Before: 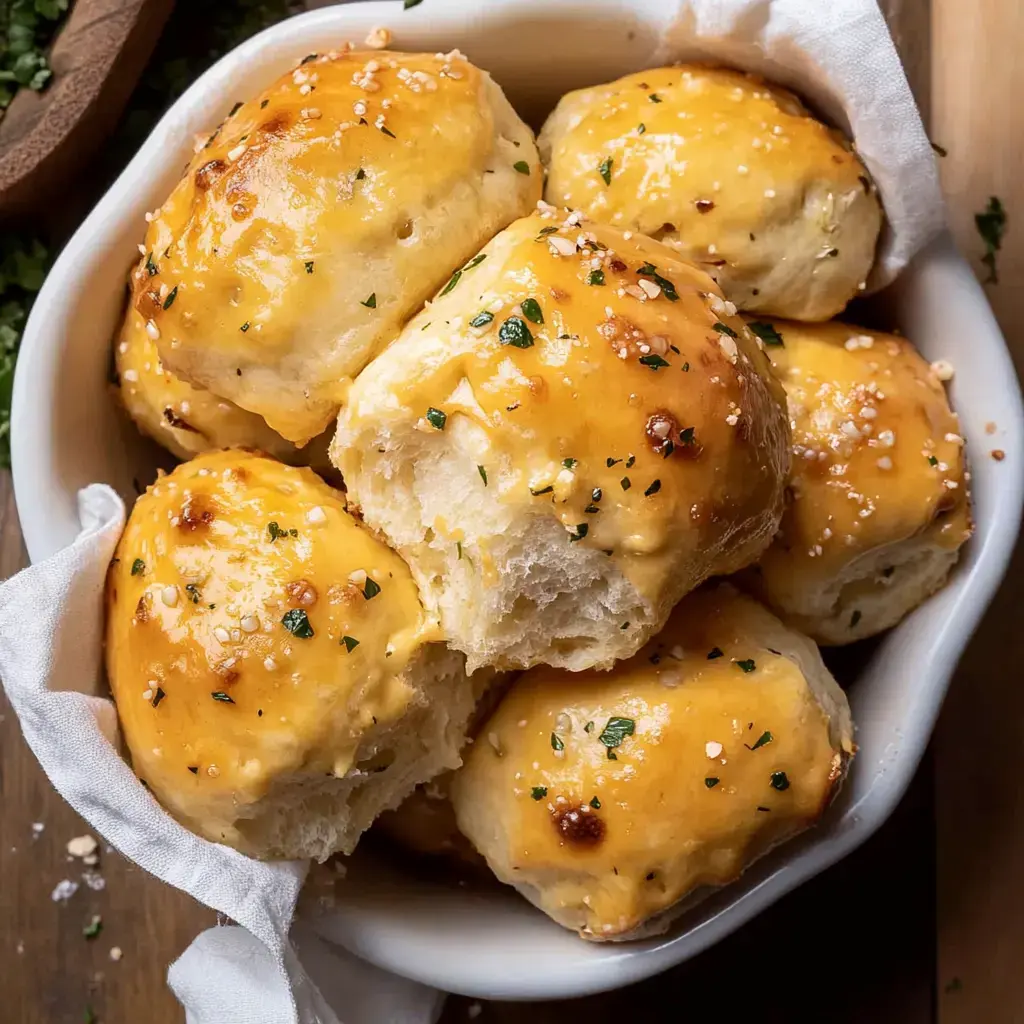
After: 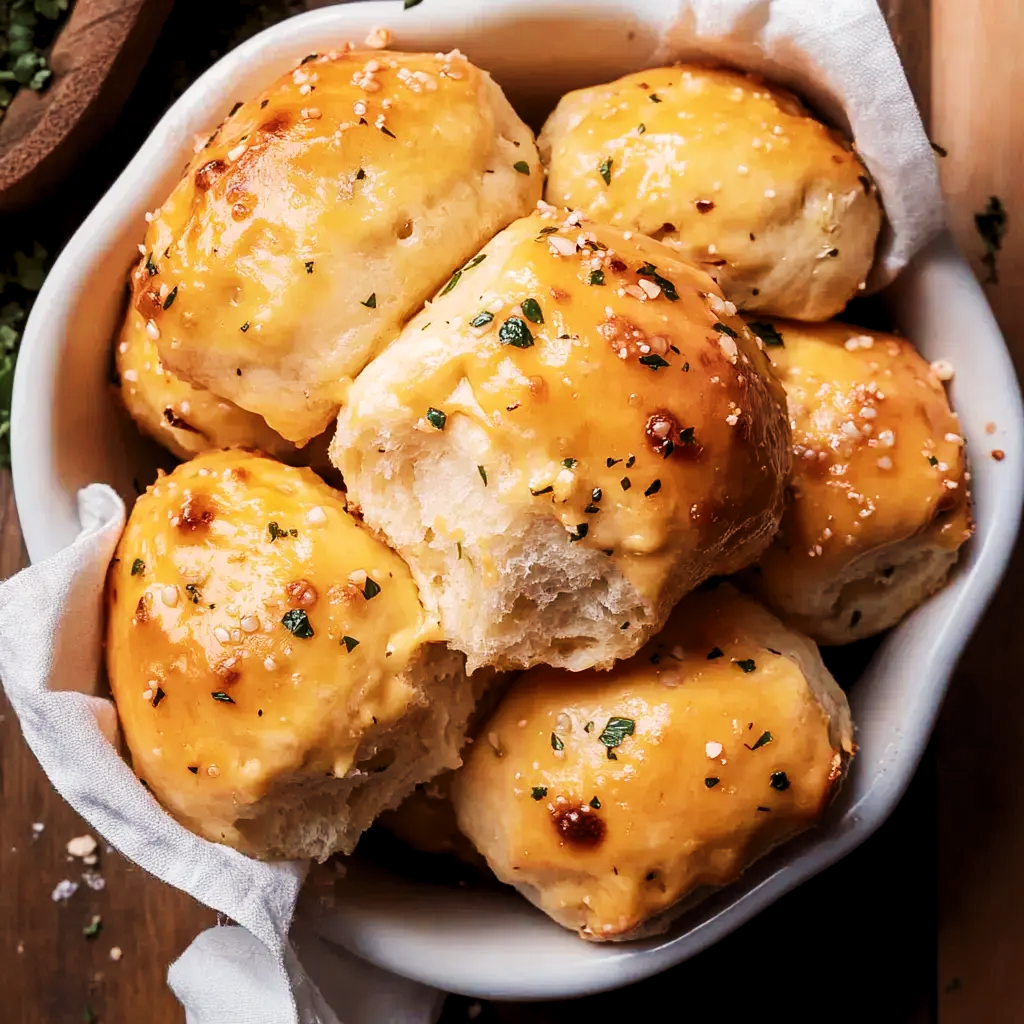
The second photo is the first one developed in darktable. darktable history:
tone curve: curves: ch0 [(0, 0) (0.003, 0.003) (0.011, 0.011) (0.025, 0.025) (0.044, 0.044) (0.069, 0.069) (0.1, 0.099) (0.136, 0.135) (0.177, 0.176) (0.224, 0.223) (0.277, 0.275) (0.335, 0.333) (0.399, 0.396) (0.468, 0.464) (0.543, 0.542) (0.623, 0.623) (0.709, 0.709) (0.801, 0.8) (0.898, 0.897) (1, 1)], preserve colors none
color look up table: target L [97.36, 95.13, 94.21, 92.55, 86.66, 83.29, 75.63, 74.72, 55.15, 47.64, 49.32, 40.16, 13.72, 200, 82.6, 78.45, 65.21, 54.6, 52.64, 49.5, 40.9, 21.73, 27.64, 22.07, 16.99, 1.34, 75.22, 67.95, 73.92, 59.82, 42.67, 48.02, 49.95, 27.89, 34.32, 38.83, 22.48, 25.29, 18.13, 5.64, 2.275, 92.49, 89.06, 72.52, 74.23, 69.98, 59.26, 36.82, 4.773], target a [-5.525, -10.61, -5.199, -31.77, -28.05, -52.3, -45.17, -6.993, 7.745, -31.14, -35.51, -39.75, -14.21, 0, 12.79, 22.95, 48.87, 77.49, 78.94, 41.05, 64.91, 10.77, 49.94, 28.75, 34.33, 4.742, 30.75, 22.09, 16.71, 67.21, 68.57, 77.07, 77.19, 40.33, 41.42, 63.81, 56.61, 52.44, 40.96, 26.18, 10.08, -8.757, -47.45, -15.36, -35.2, -9.672, -12.45, -9.926, -3.119], target b [19.05, 84.39, 41.87, 35.27, 9.273, 13.81, 65.88, 71.41, 53.22, 1.699, 45.63, 30.34, 15.92, 0, 81.19, 43.8, 18.07, 69.18, 65.09, 42.9, 40.81, 5.109, 41.34, 31.3, 18.79, 1.698, -5.15, -33.7, -3.069, -17.26, -60.16, -32.34, 2.942, -82.8, -22.1, 13.96, -90.03, -48.69, -52.53, -47.73, -12.68, -6.763, -16.81, -33.16, -12.96, -12.92, -49.65, -32.6, -0.506], num patches 49
